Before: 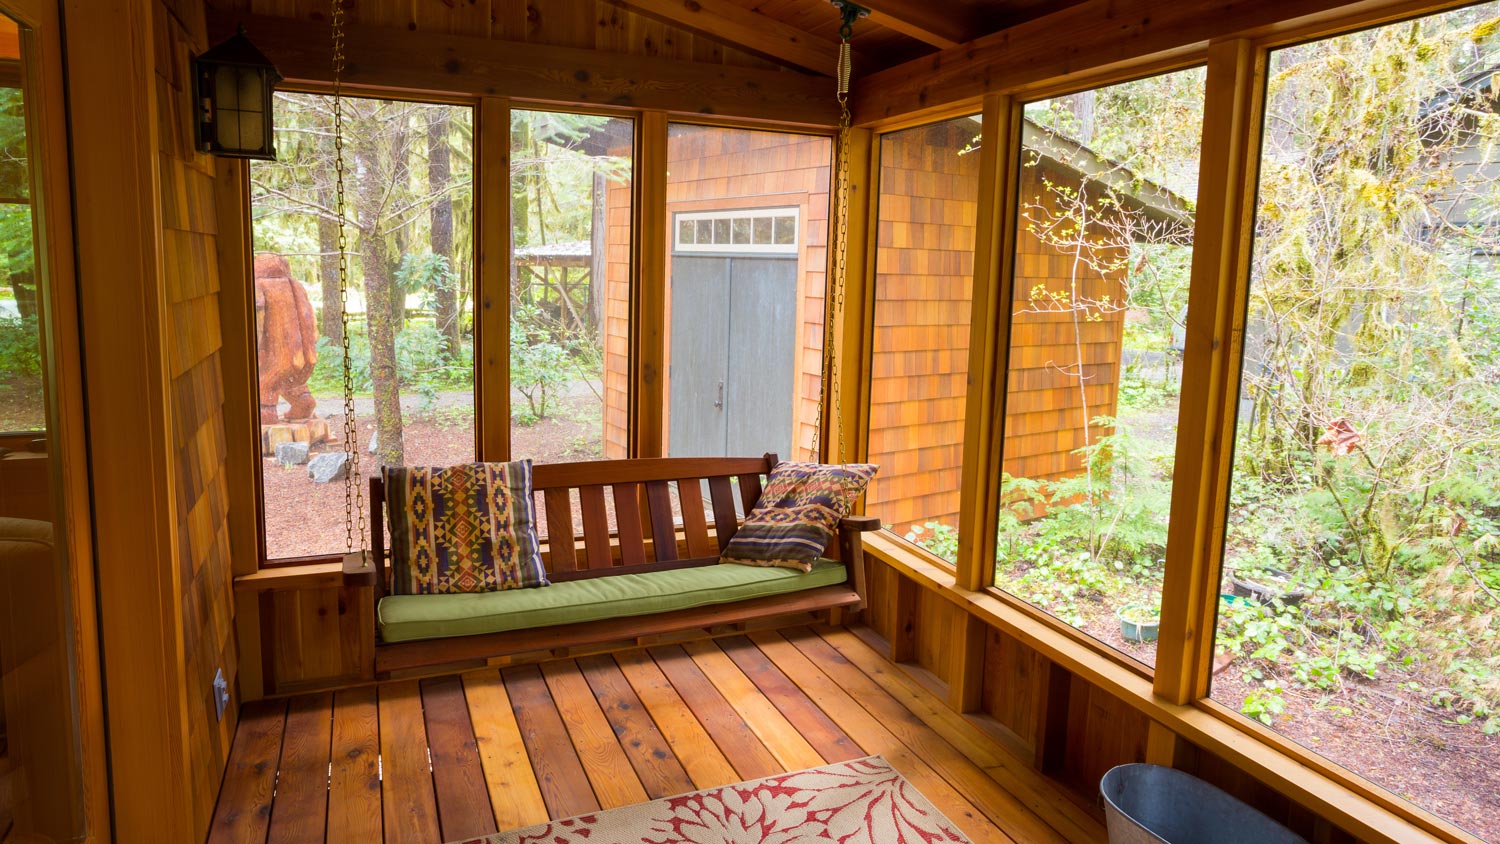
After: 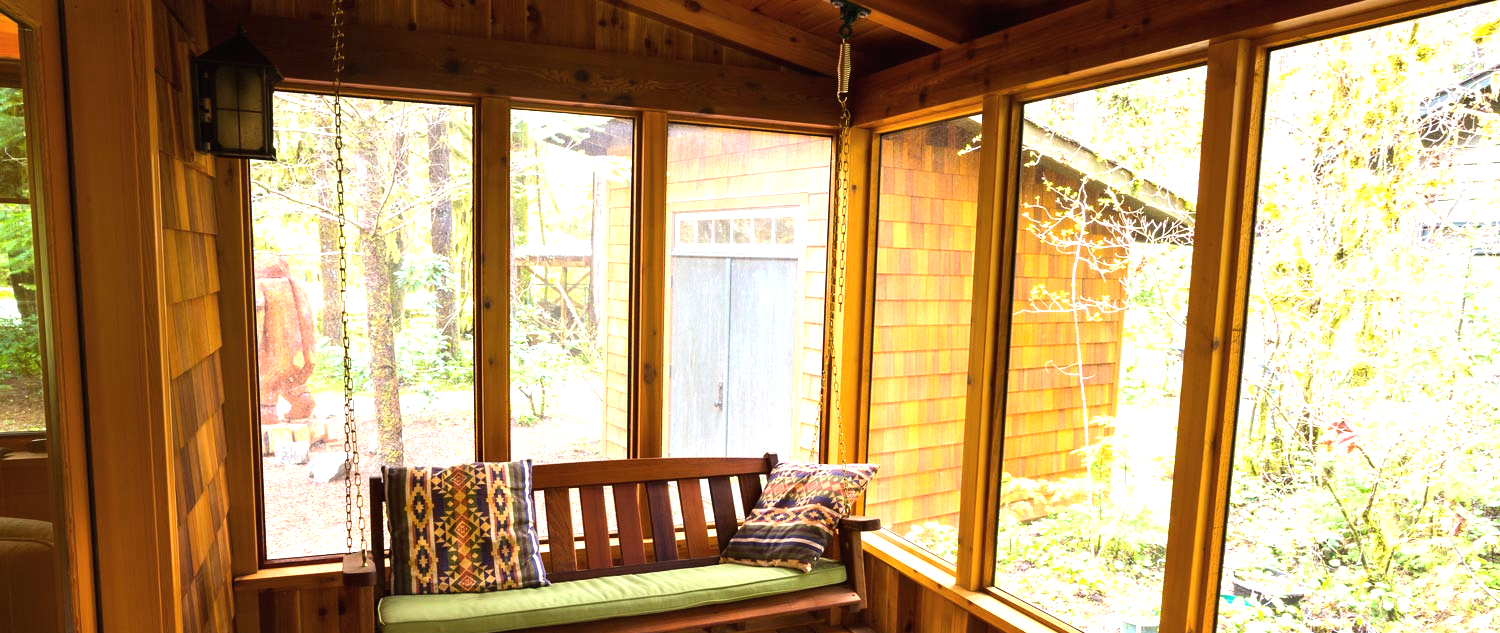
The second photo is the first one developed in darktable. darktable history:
exposure: black level correction -0.002, exposure 0.544 EV, compensate exposure bias true, compensate highlight preservation false
tone equalizer: -8 EV -0.785 EV, -7 EV -0.735 EV, -6 EV -0.637 EV, -5 EV -0.363 EV, -3 EV 0.398 EV, -2 EV 0.6 EV, -1 EV 0.688 EV, +0 EV 0.738 EV, edges refinement/feathering 500, mask exposure compensation -1.57 EV, preserve details no
crop: bottom 24.99%
